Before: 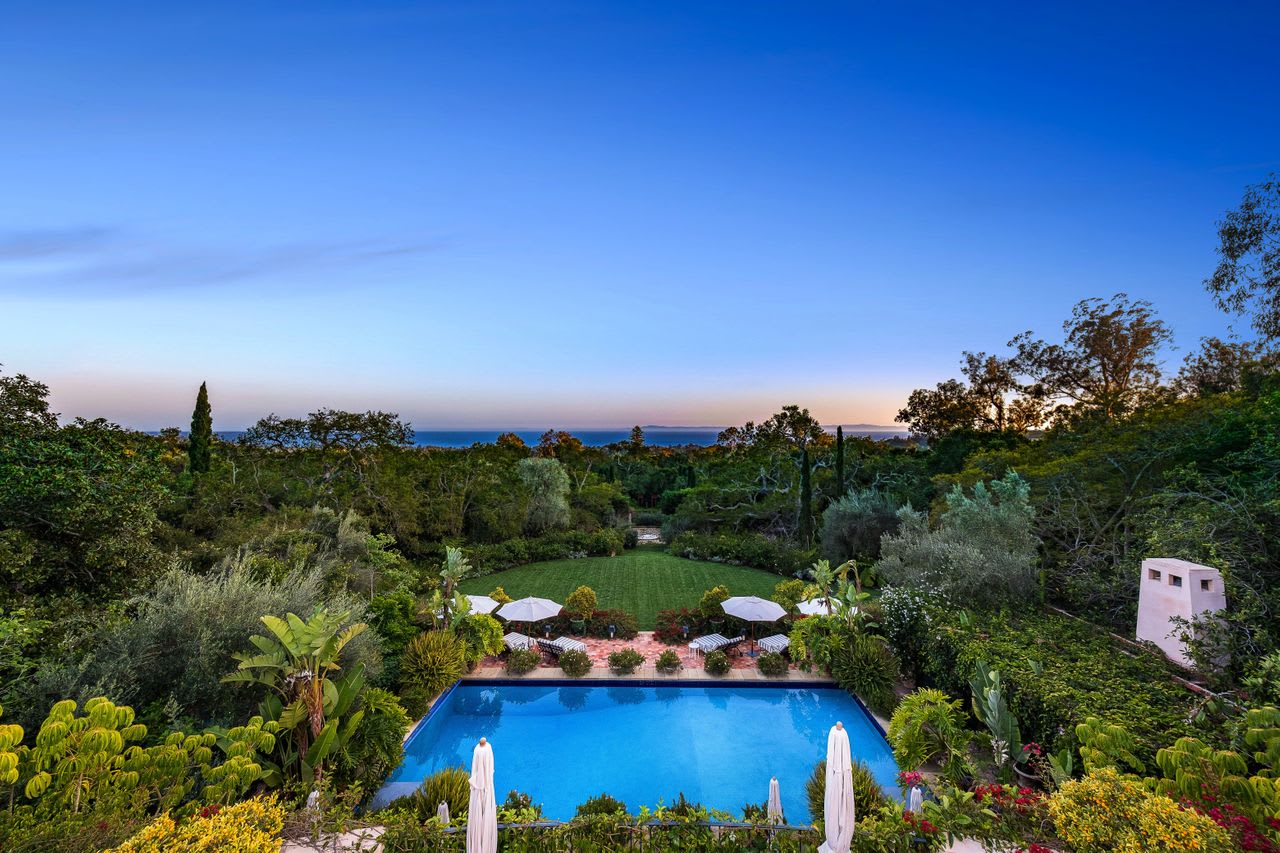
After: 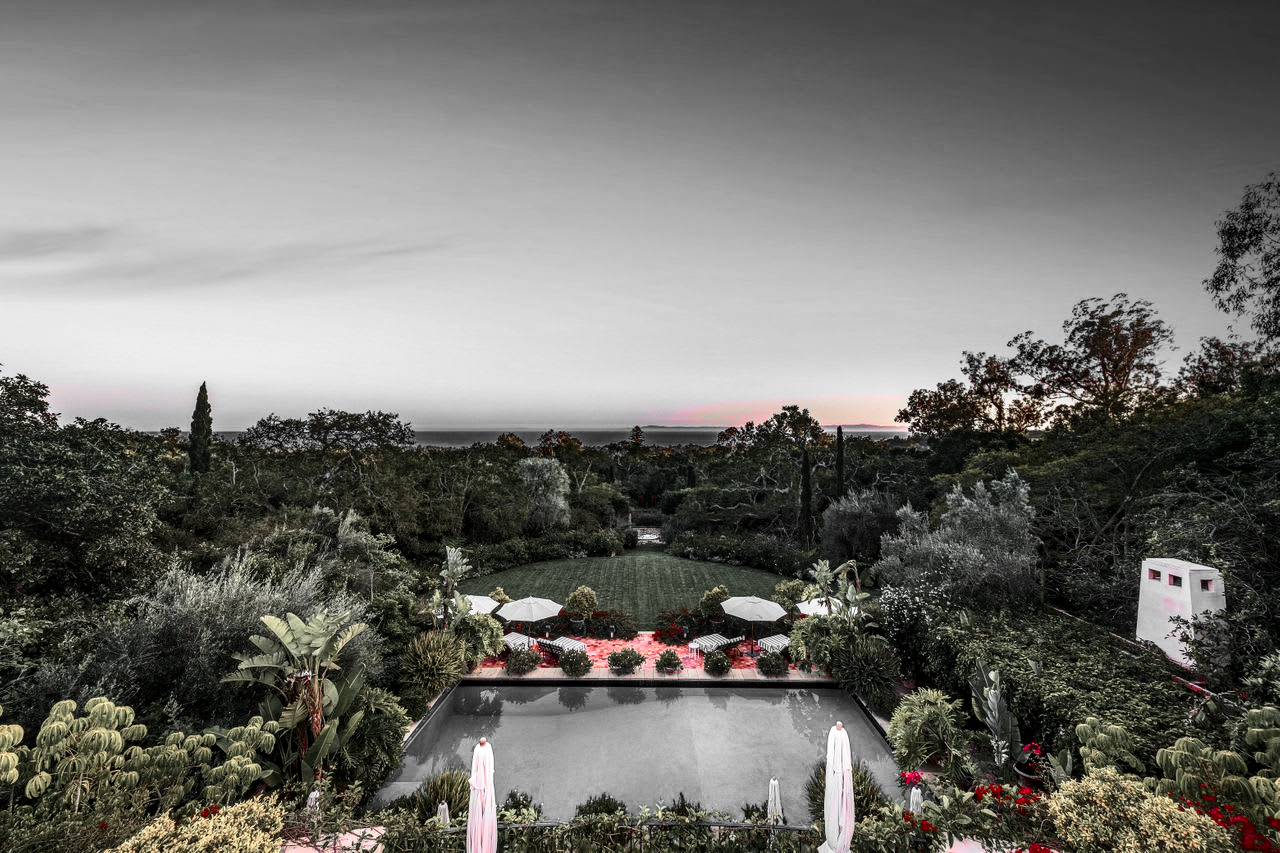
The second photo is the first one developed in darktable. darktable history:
contrast brightness saturation: contrast 0.28
color zones: curves: ch1 [(0, 0.831) (0.08, 0.771) (0.157, 0.268) (0.241, 0.207) (0.562, -0.005) (0.714, -0.013) (0.876, 0.01) (1, 0.831)]
local contrast: on, module defaults
